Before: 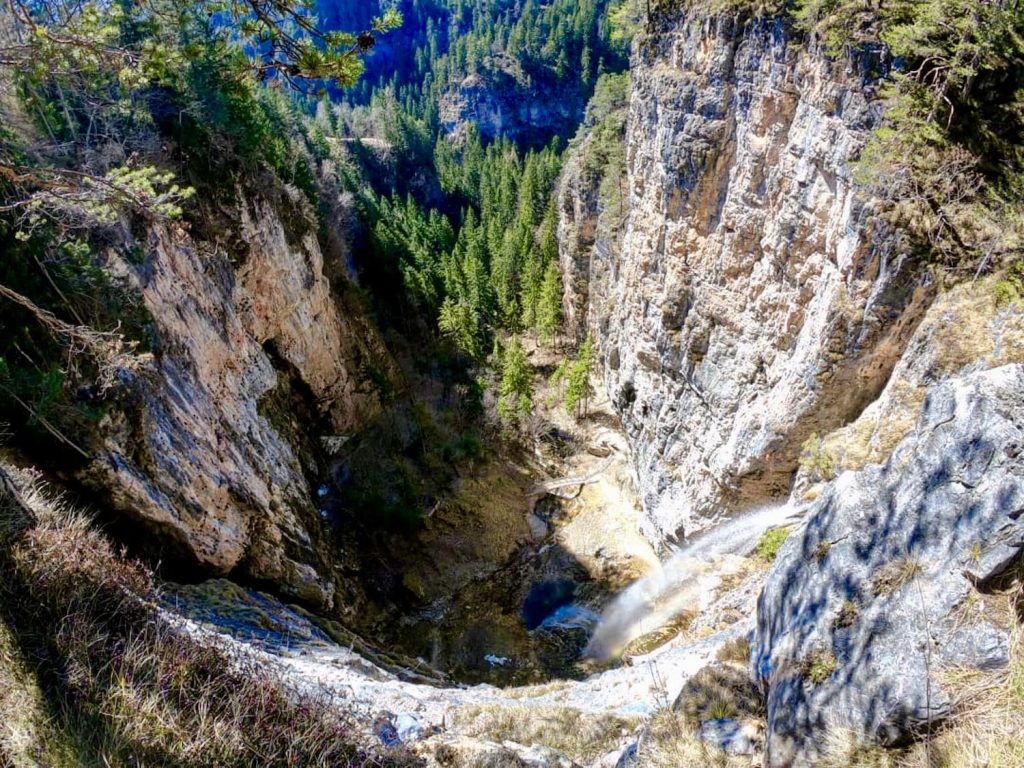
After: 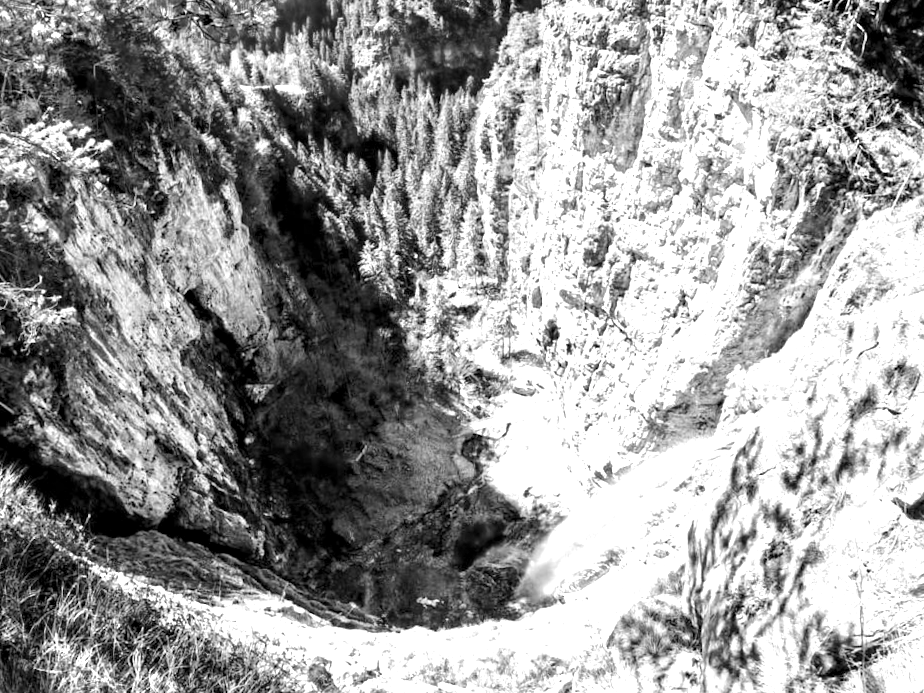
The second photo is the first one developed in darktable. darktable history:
contrast equalizer: y [[0.5, 0.5, 0.544, 0.569, 0.5, 0.5], [0.5 ×6], [0.5 ×6], [0 ×6], [0 ×6]]
crop and rotate: angle 1.96°, left 5.673%, top 5.673%
color zones: curves: ch1 [(0, -0.014) (0.143, -0.013) (0.286, -0.013) (0.429, -0.016) (0.571, -0.019) (0.714, -0.015) (0.857, 0.002) (1, -0.014)]
exposure: black level correction 0, exposure 1.2 EV, compensate highlight preservation false
